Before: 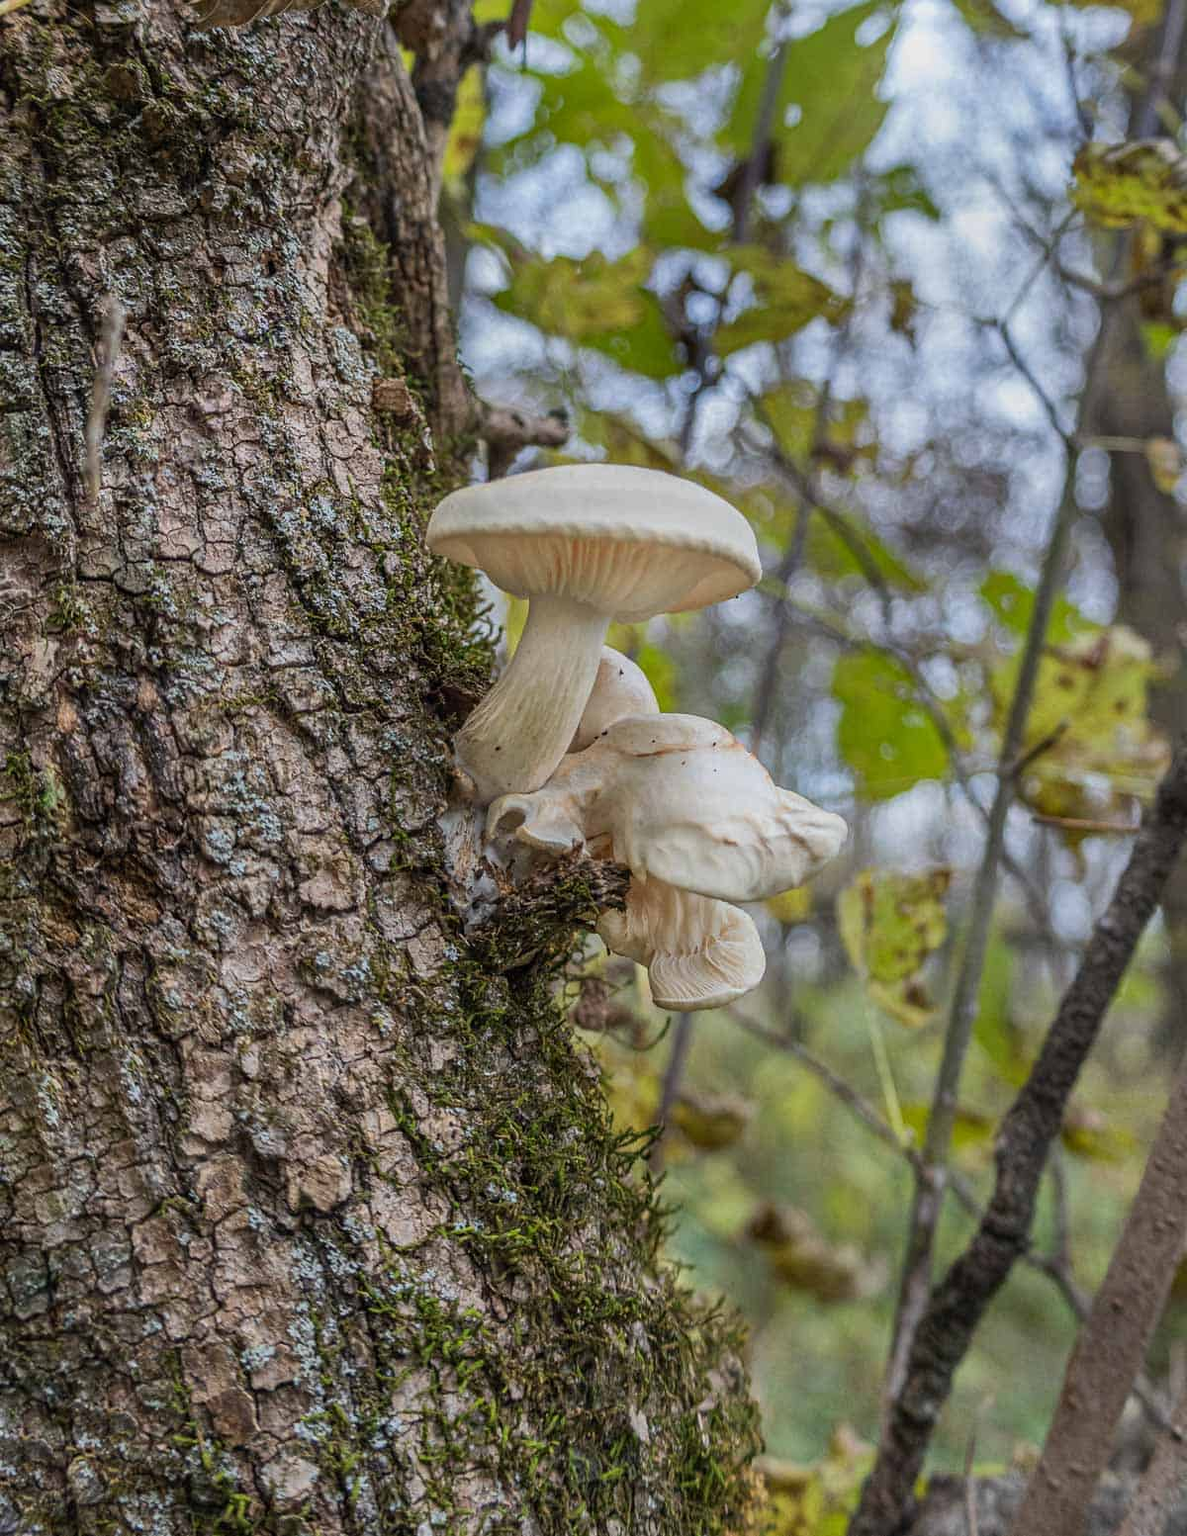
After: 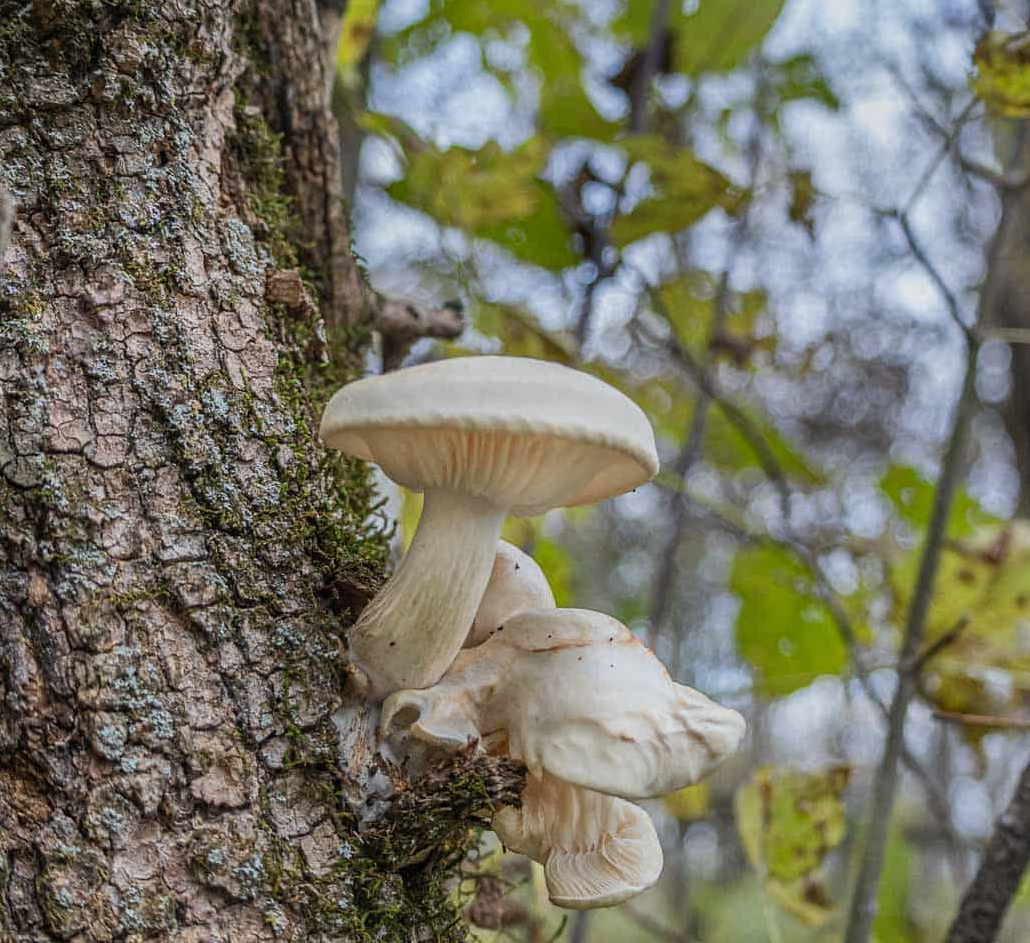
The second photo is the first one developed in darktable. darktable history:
crop and rotate: left 9.332%, top 7.308%, right 4.813%, bottom 31.948%
